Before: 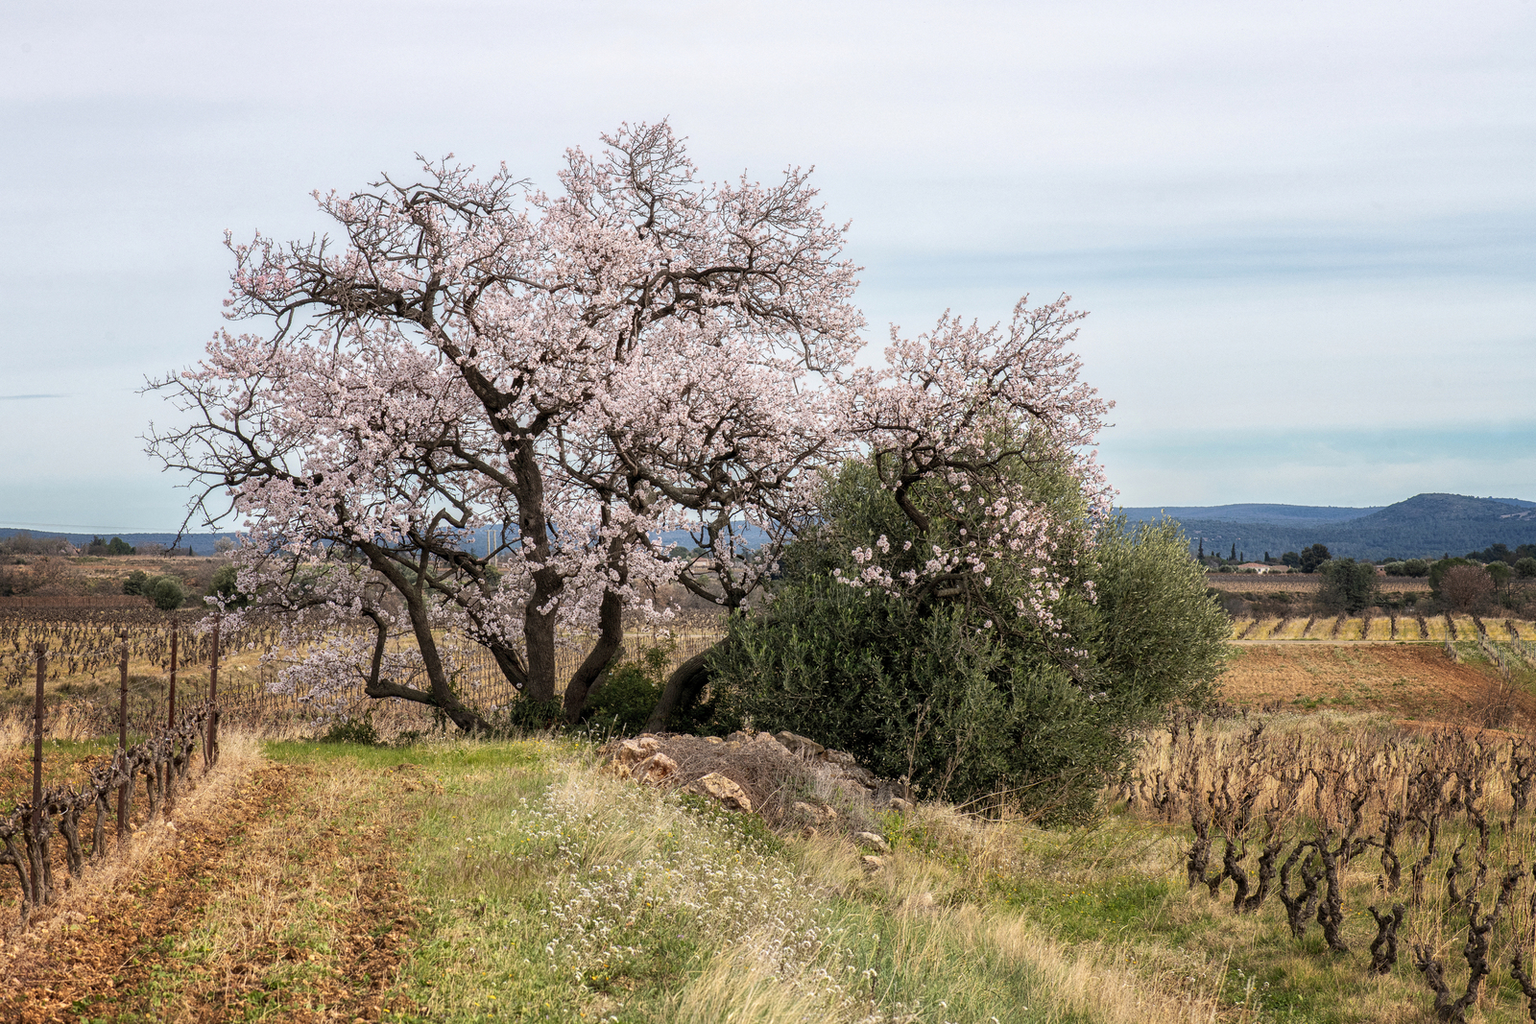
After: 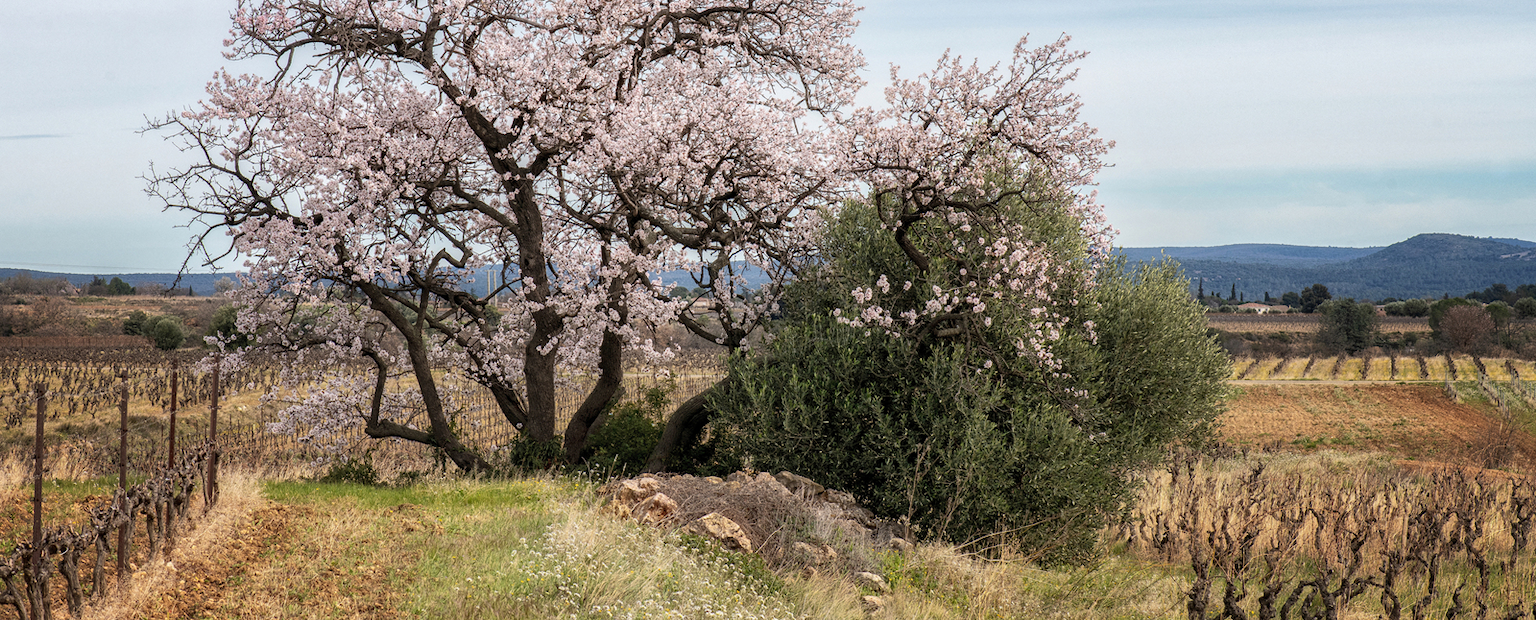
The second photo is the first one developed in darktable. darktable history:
tone equalizer: edges refinement/feathering 500, mask exposure compensation -1.57 EV, preserve details no
crop and rotate: top 25.446%, bottom 13.985%
